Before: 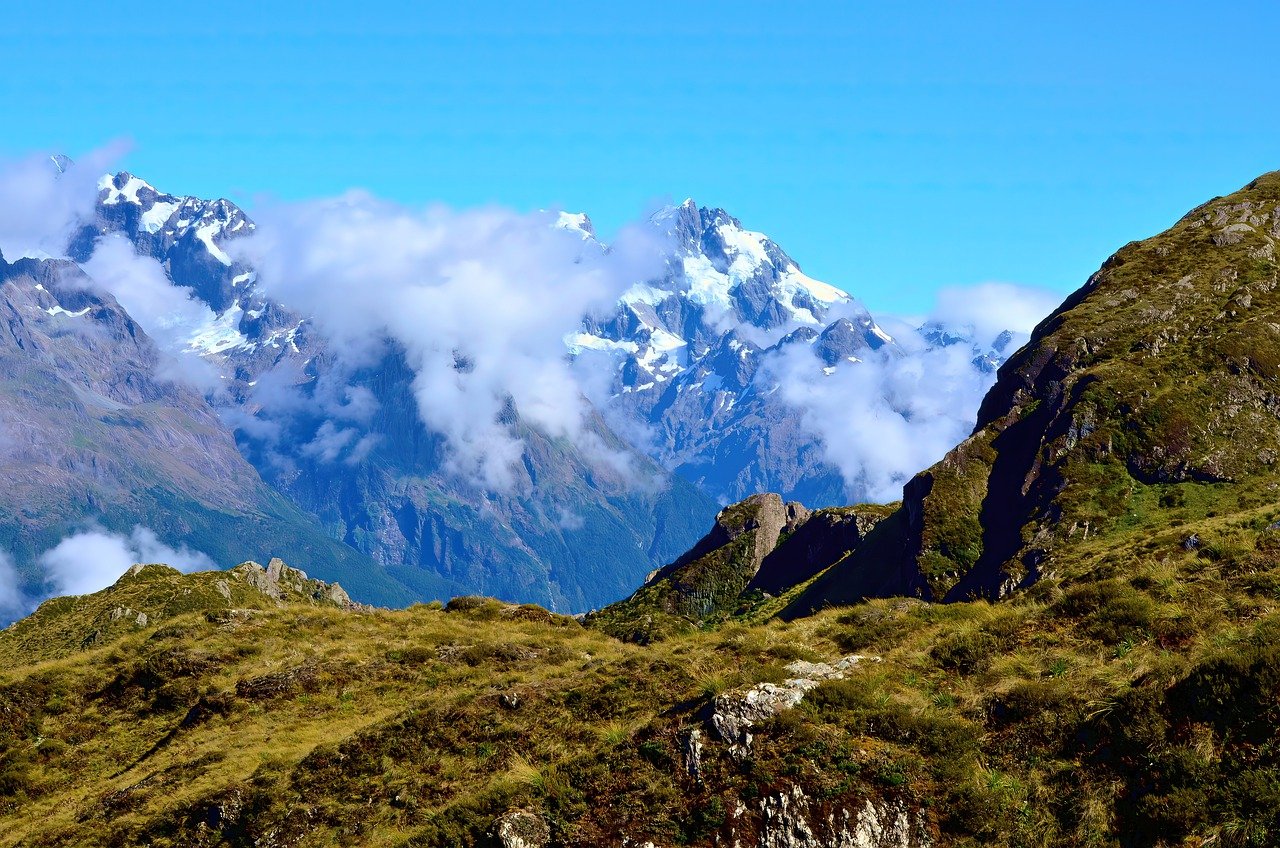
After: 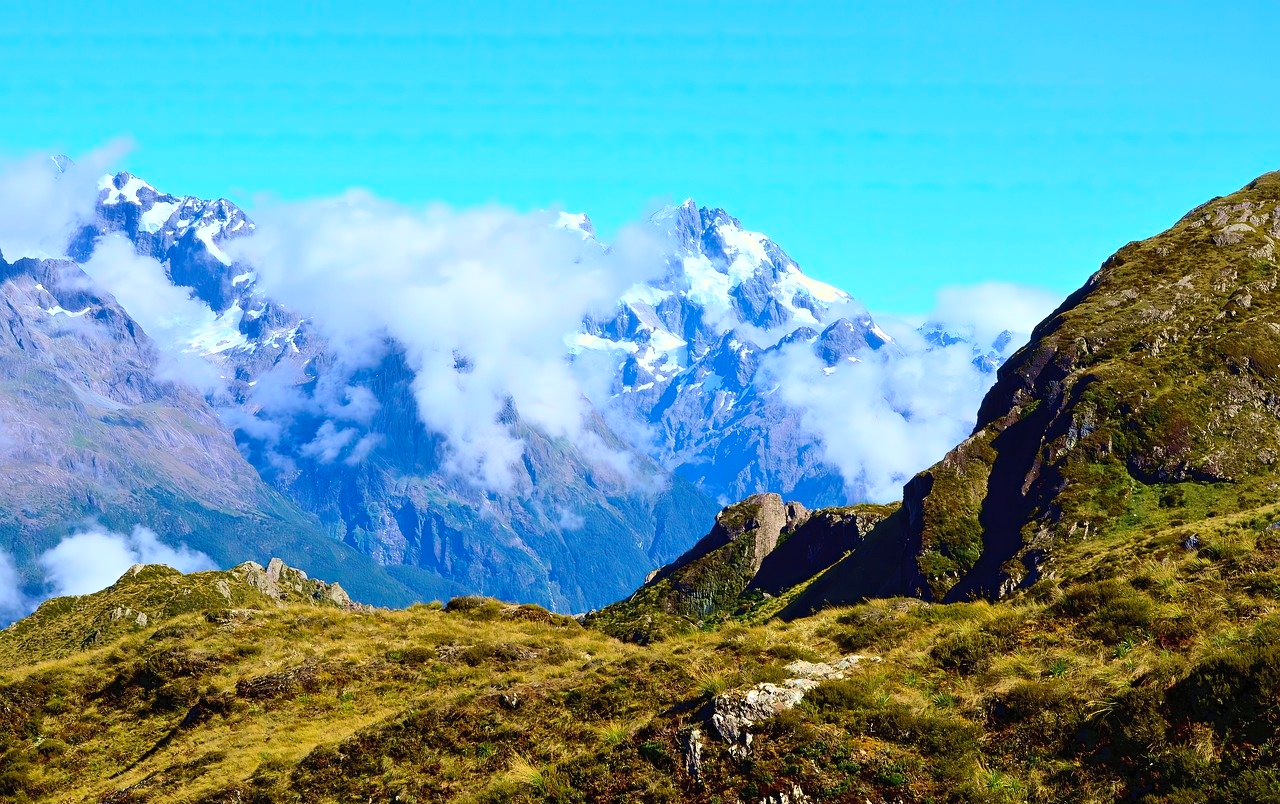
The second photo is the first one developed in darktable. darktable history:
tone equalizer: -7 EV 0.131 EV
color calibration: illuminant same as pipeline (D50), adaptation XYZ, x 0.346, y 0.357, temperature 5017.15 K
contrast brightness saturation: contrast 0.203, brightness 0.164, saturation 0.218
crop and rotate: top 0.013%, bottom 5.163%
